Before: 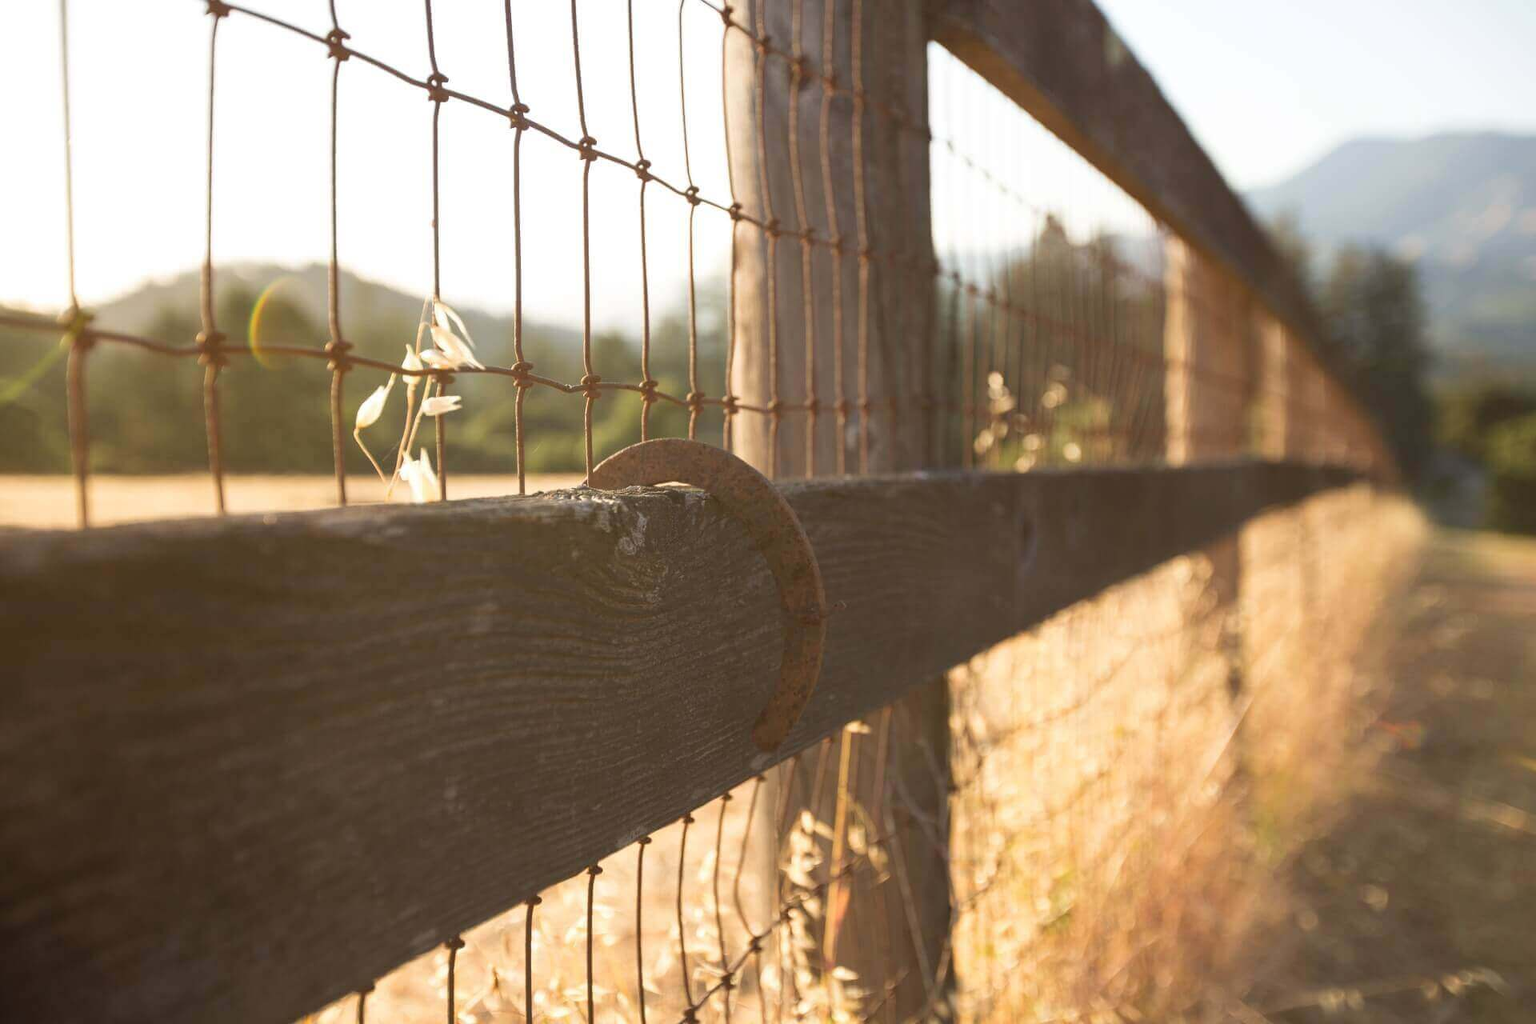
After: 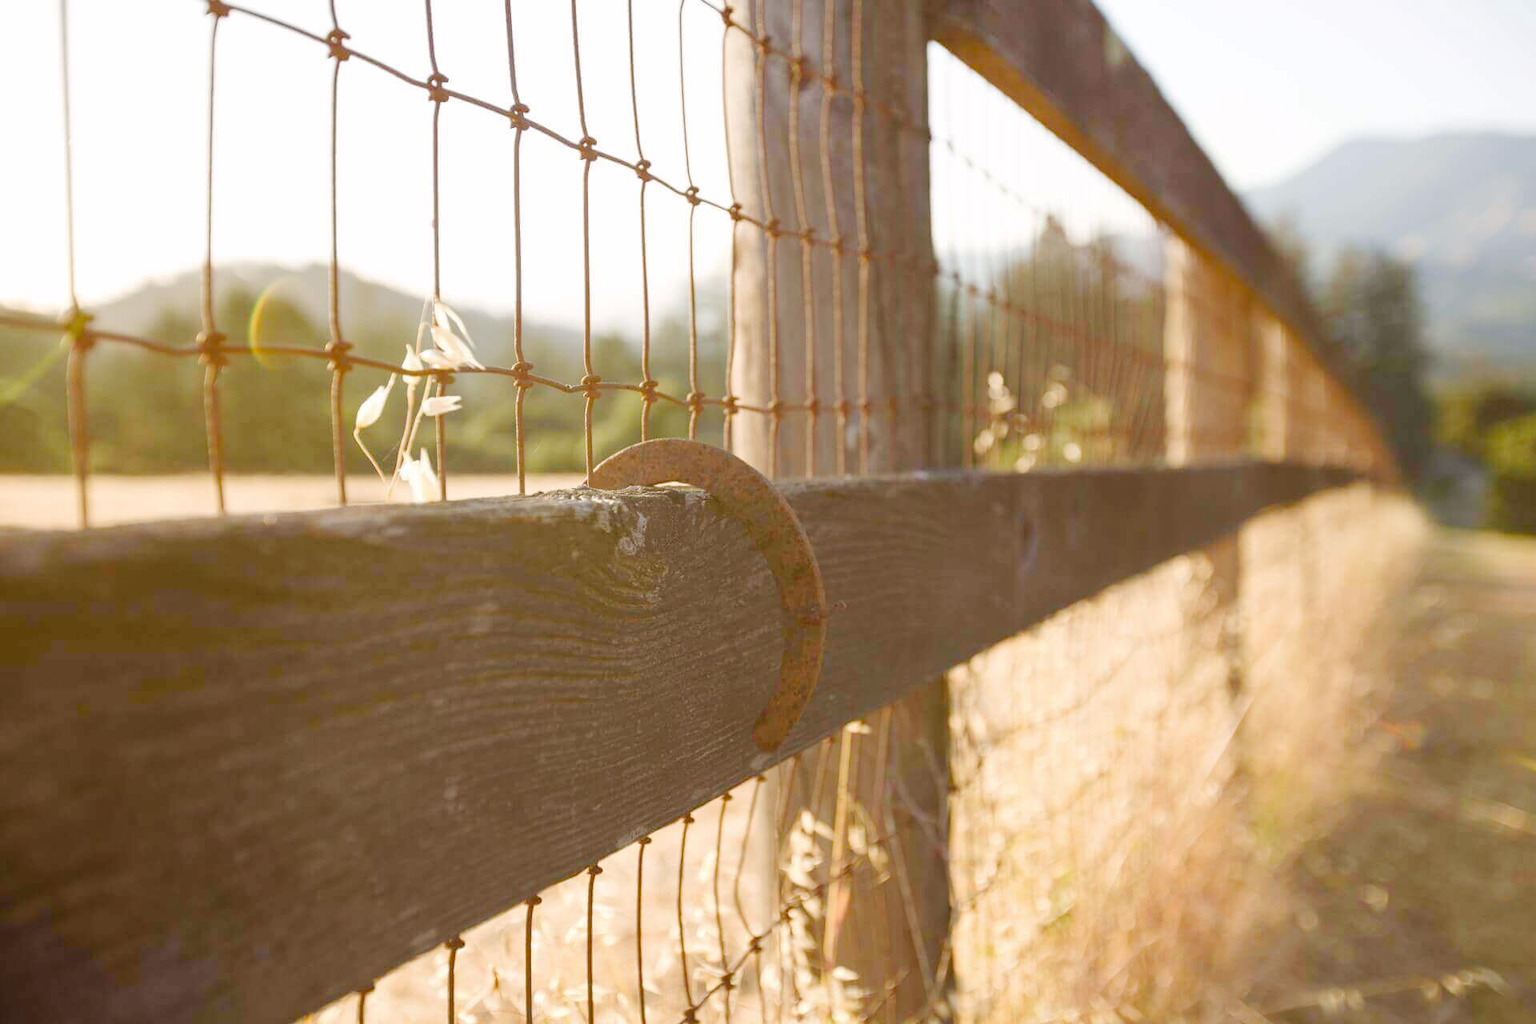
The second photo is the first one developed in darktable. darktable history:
base curve: curves: ch0 [(0, 0) (0.158, 0.273) (0.879, 0.895) (1, 1)], preserve colors none
color balance rgb: highlights gain › chroma 0.256%, highlights gain › hue 332.93°, perceptual saturation grading › global saturation 20%, perceptual saturation grading › highlights -25.505%, perceptual saturation grading › shadows 24.676%
